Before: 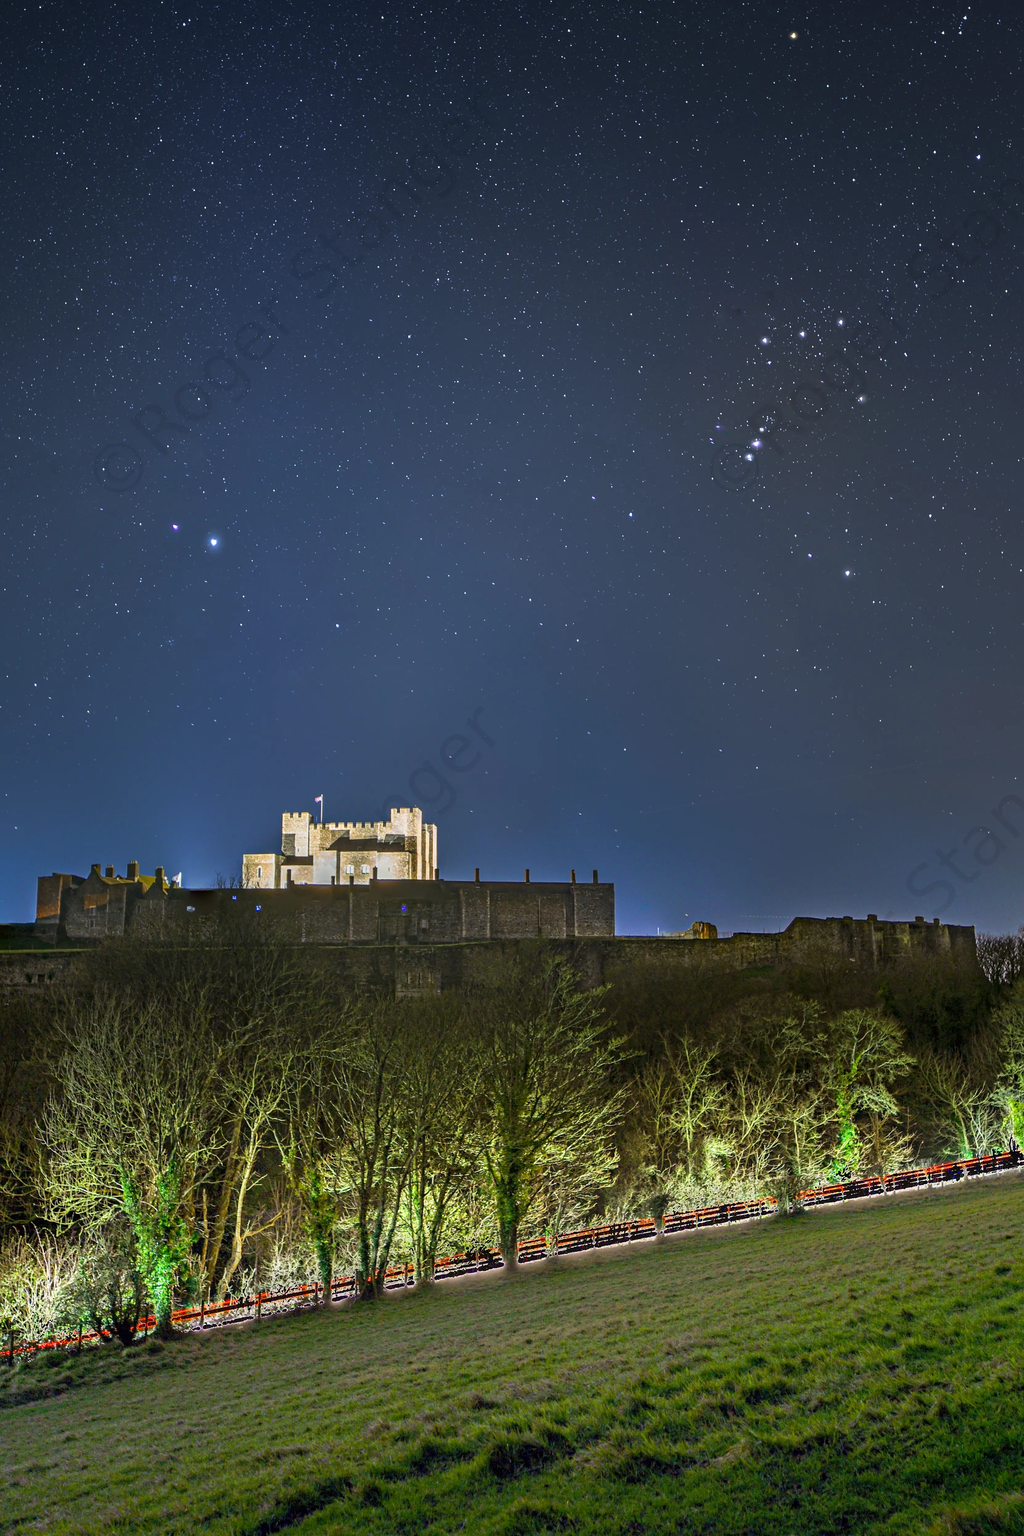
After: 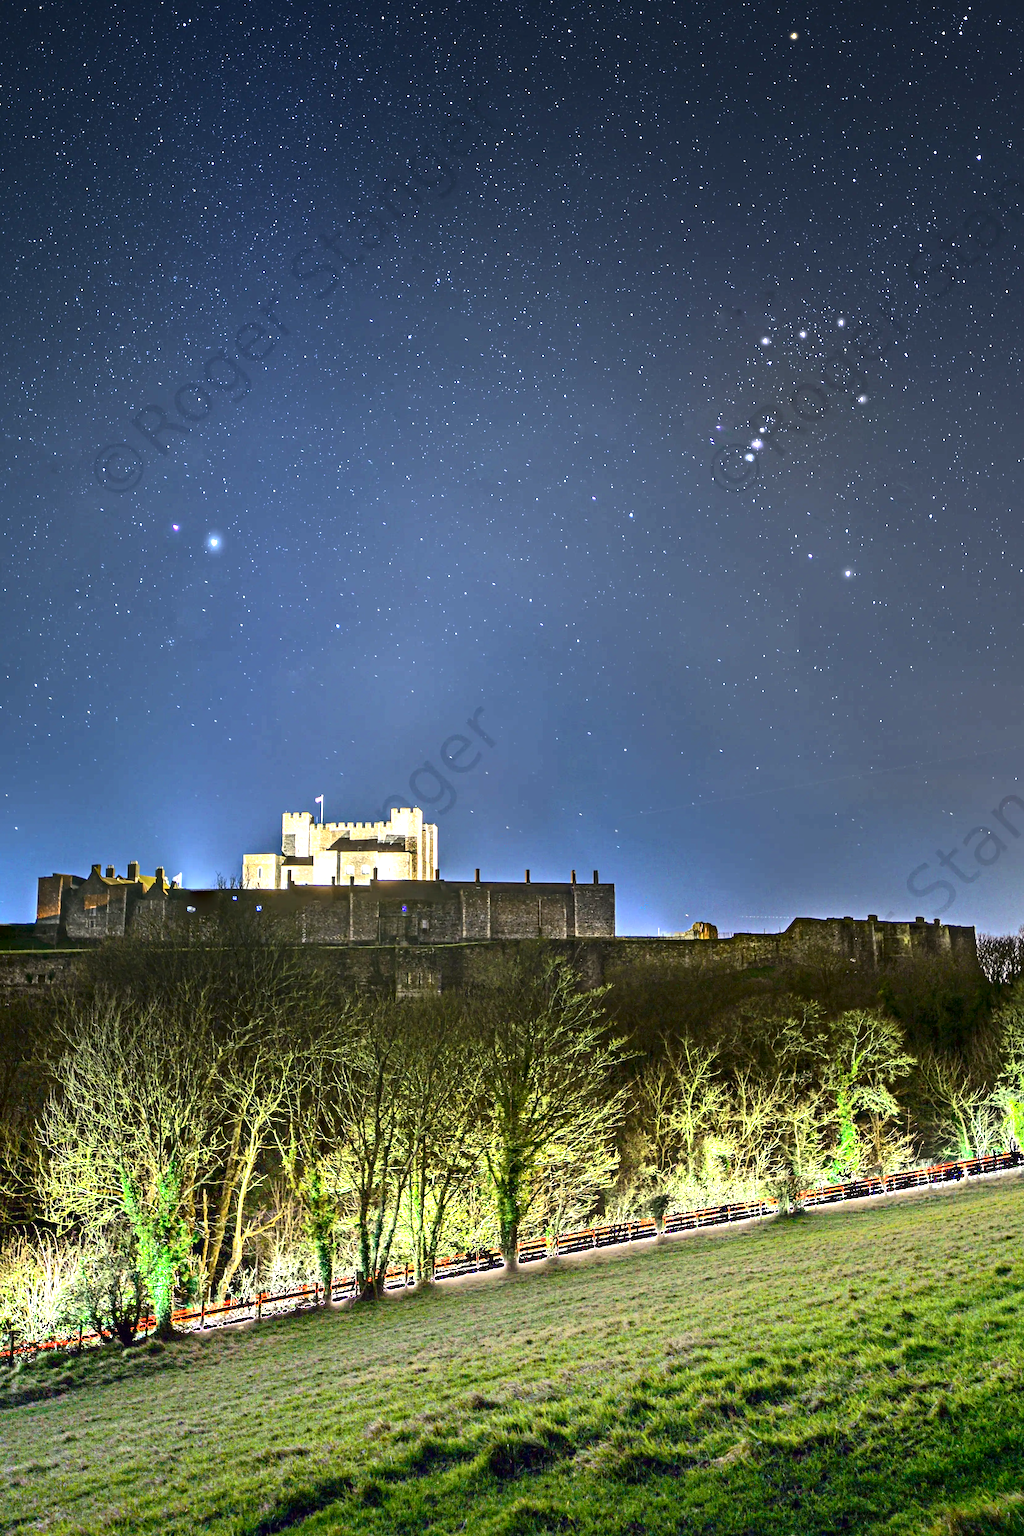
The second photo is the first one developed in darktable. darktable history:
exposure: black level correction 0, exposure 1.3 EV, compensate exposure bias true, compensate highlight preservation false
contrast brightness saturation: contrast 0.28
